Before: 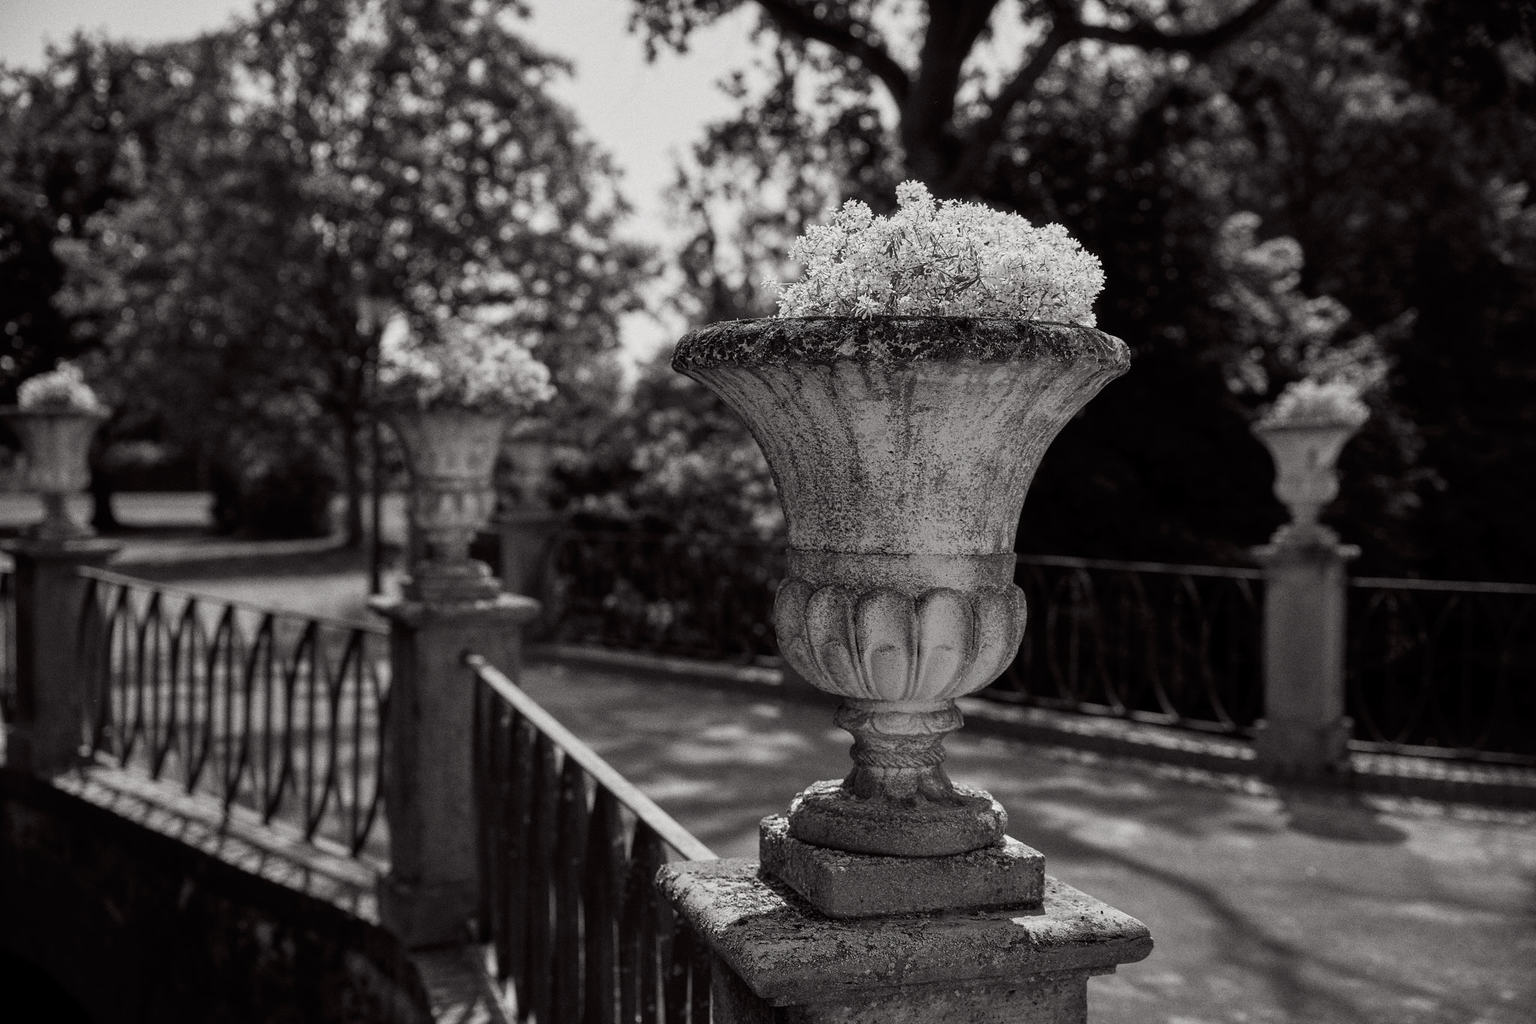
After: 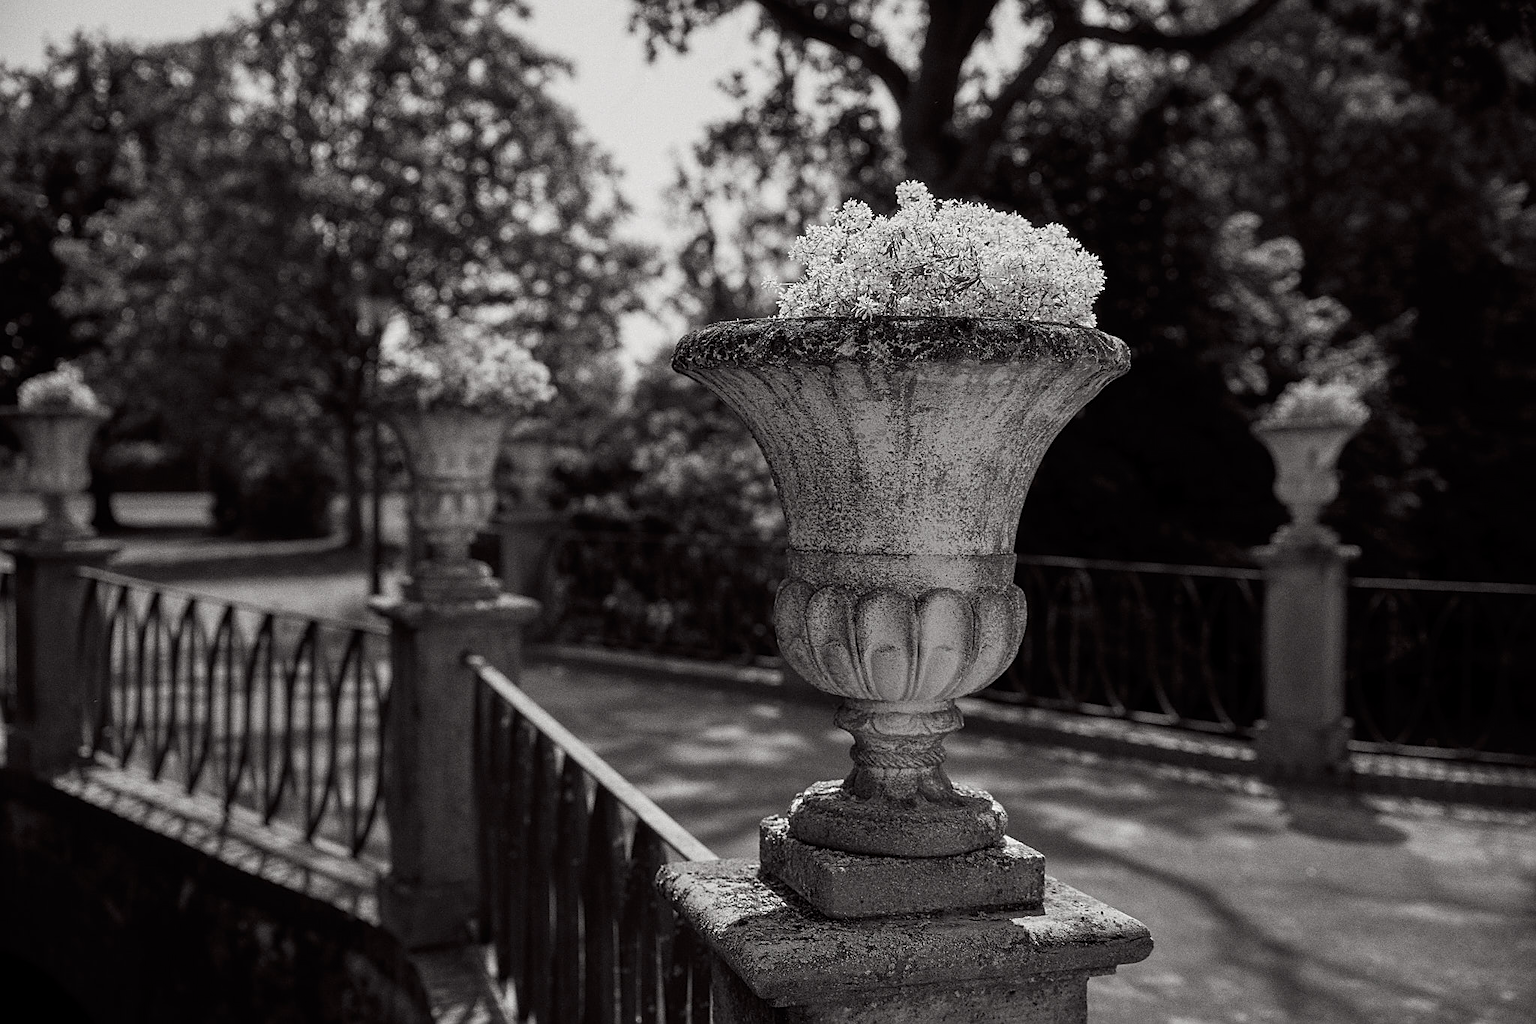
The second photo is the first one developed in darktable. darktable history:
sharpen: on, module defaults
shadows and highlights: shadows -23.08, highlights 46.15, soften with gaussian
